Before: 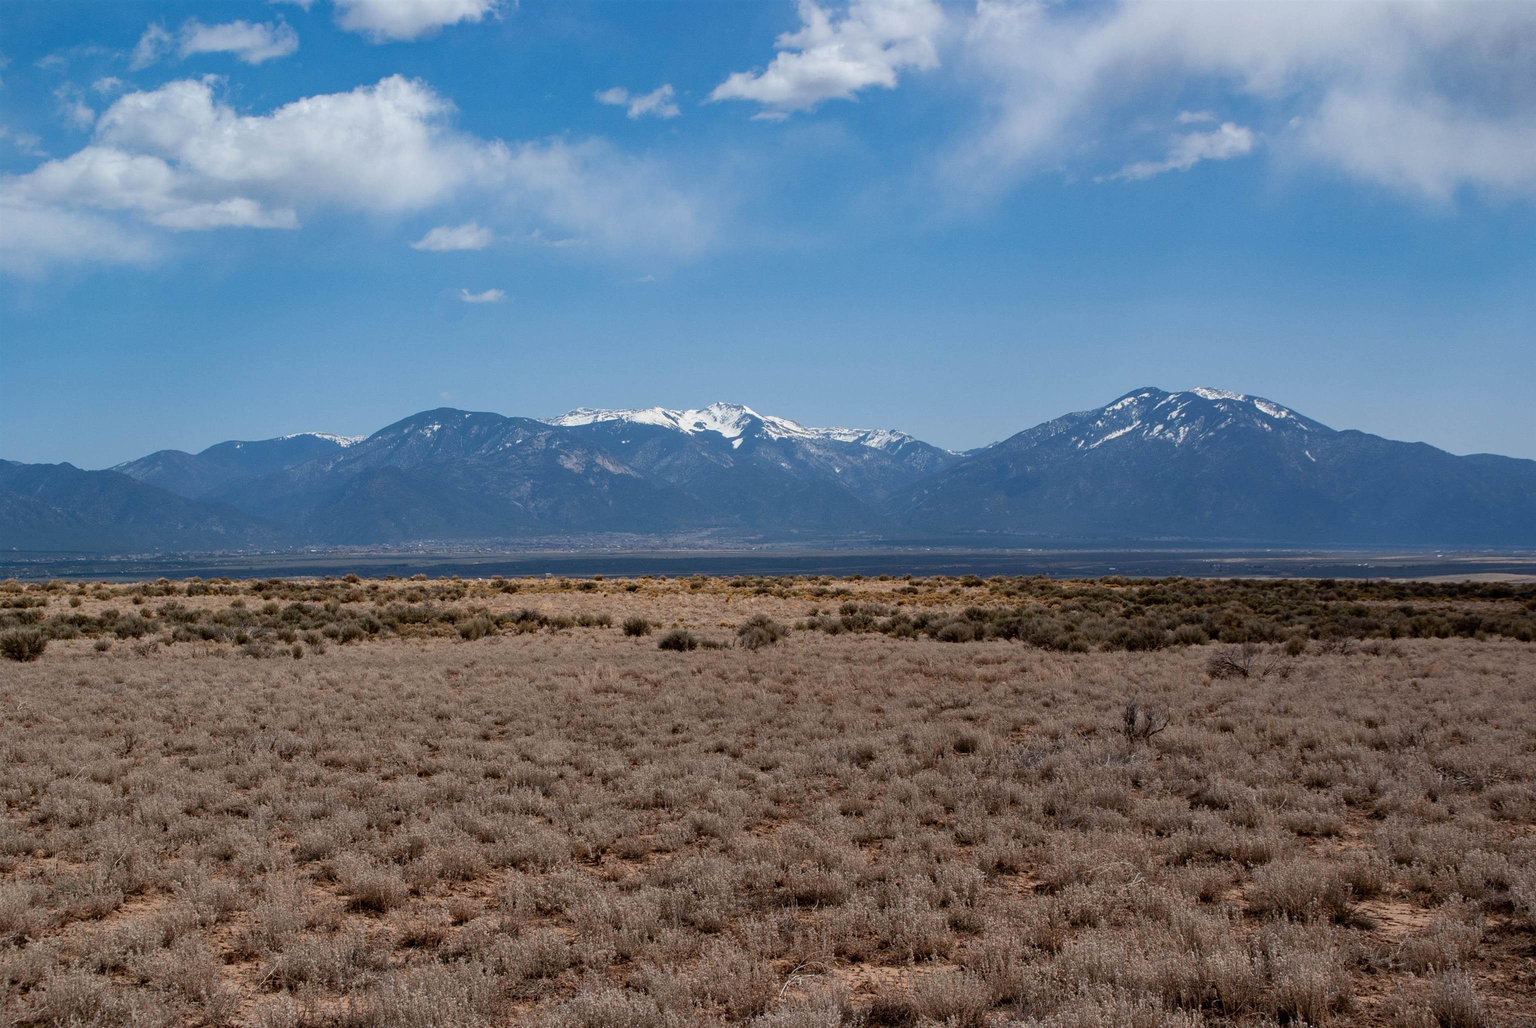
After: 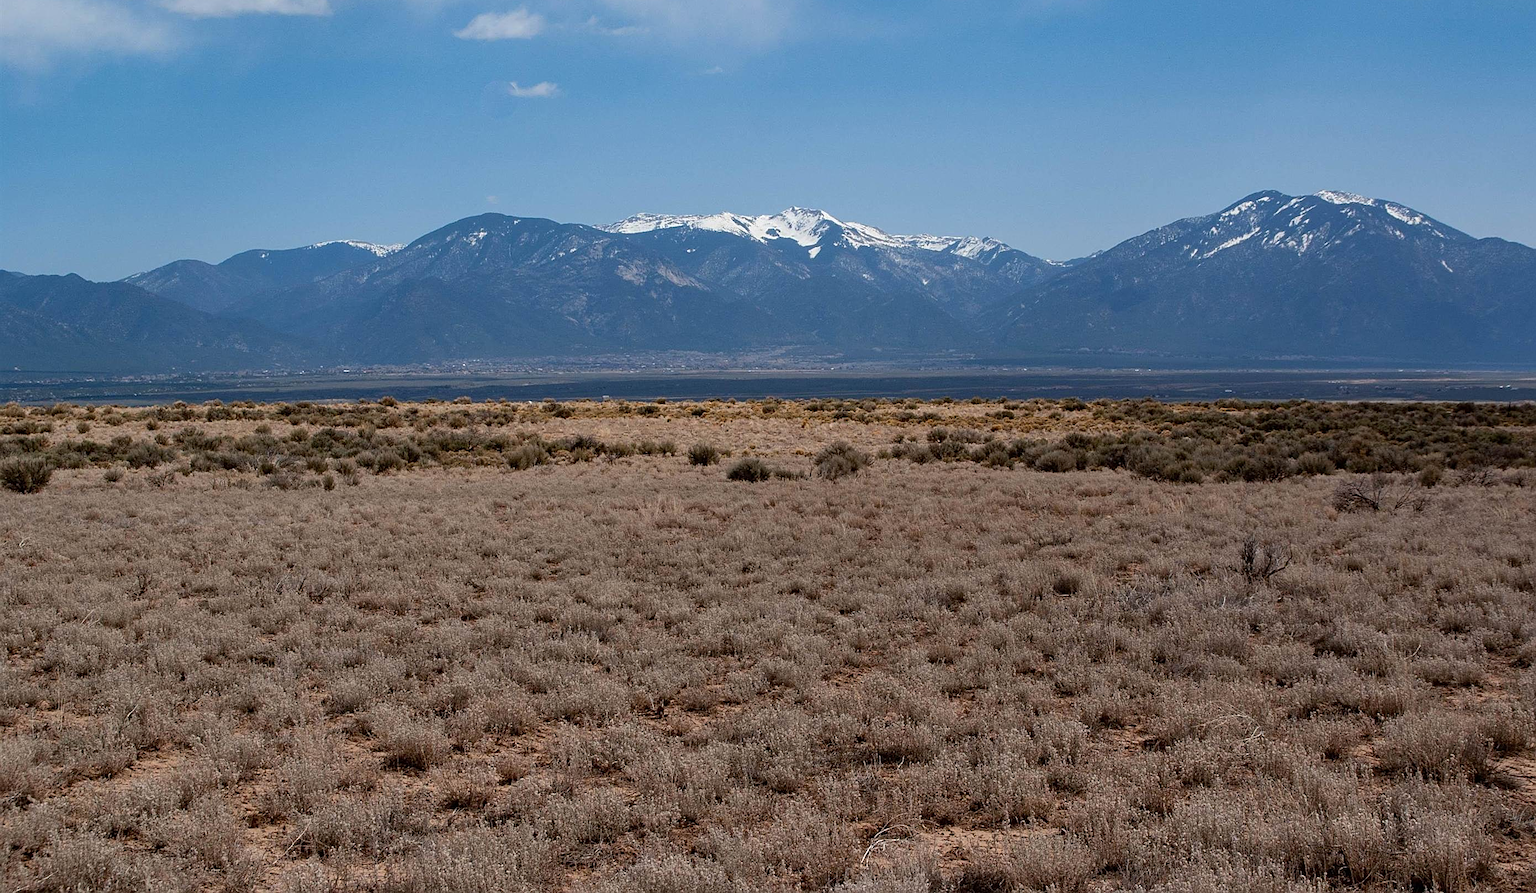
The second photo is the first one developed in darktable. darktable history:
crop: top 20.916%, right 9.437%, bottom 0.316%
sharpen: on, module defaults
